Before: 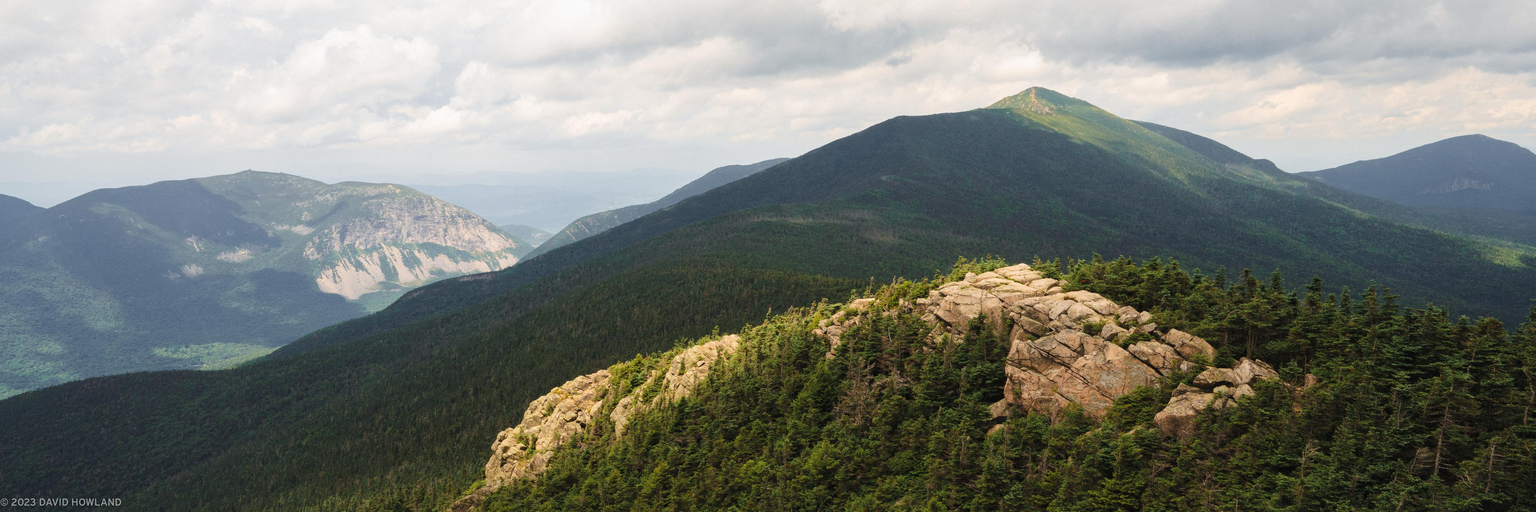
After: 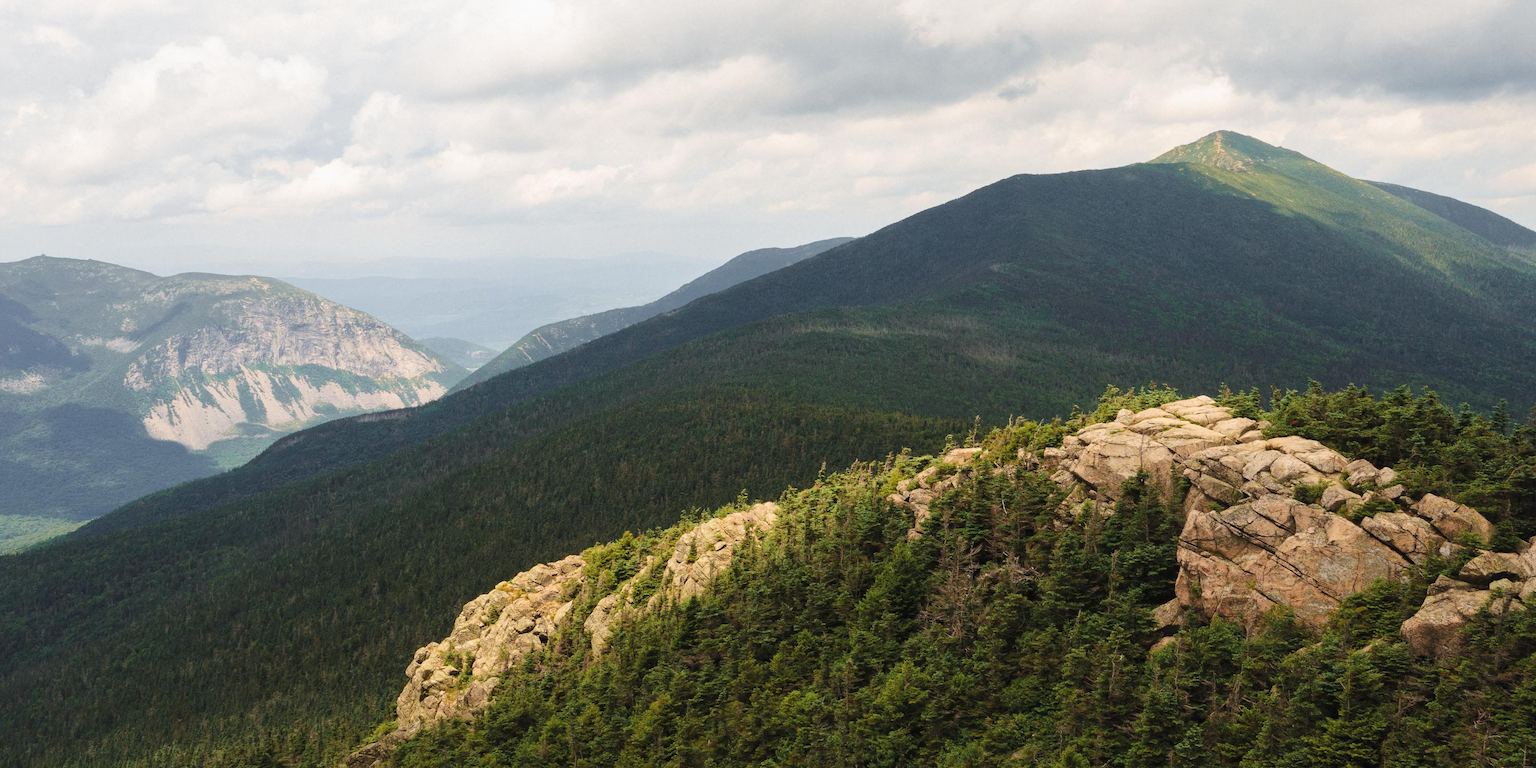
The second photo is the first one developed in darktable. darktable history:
crop and rotate: left 14.404%, right 18.952%
